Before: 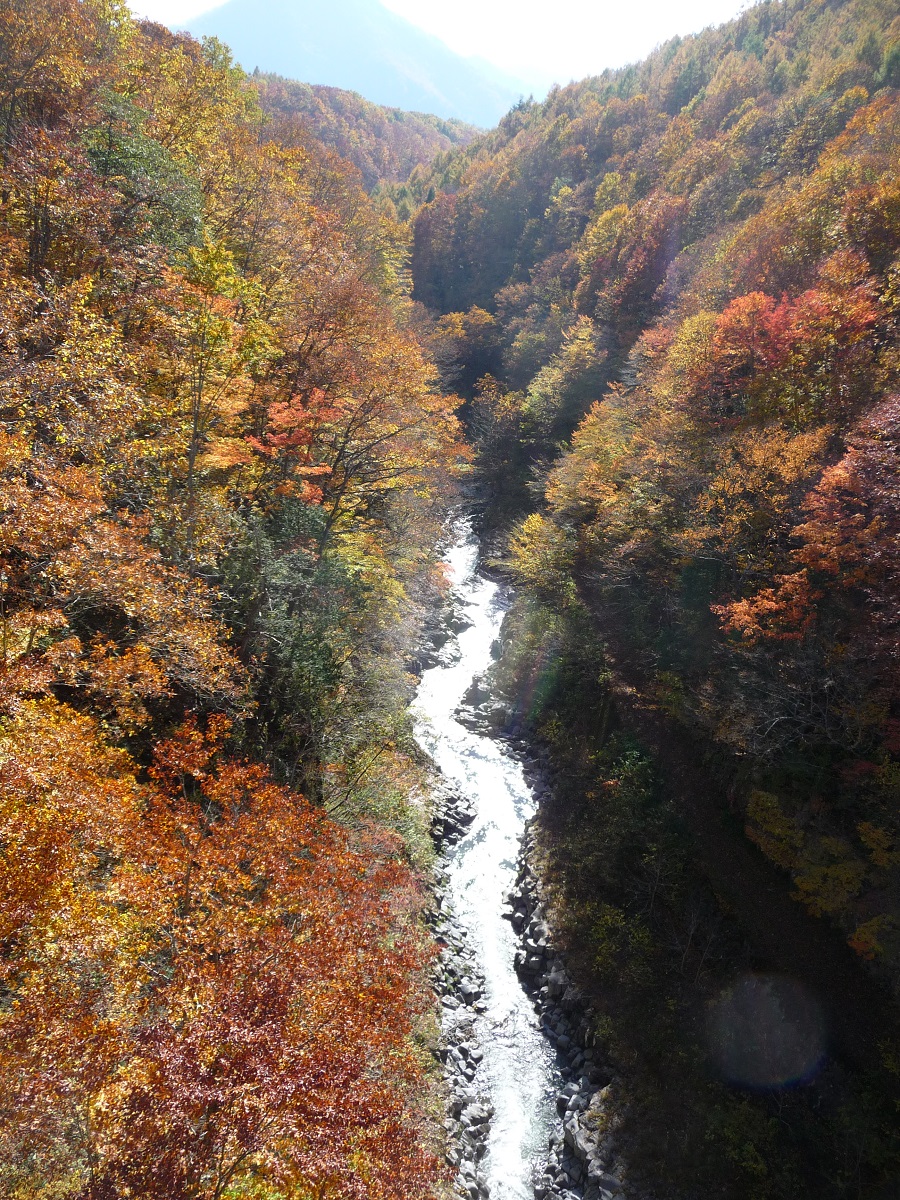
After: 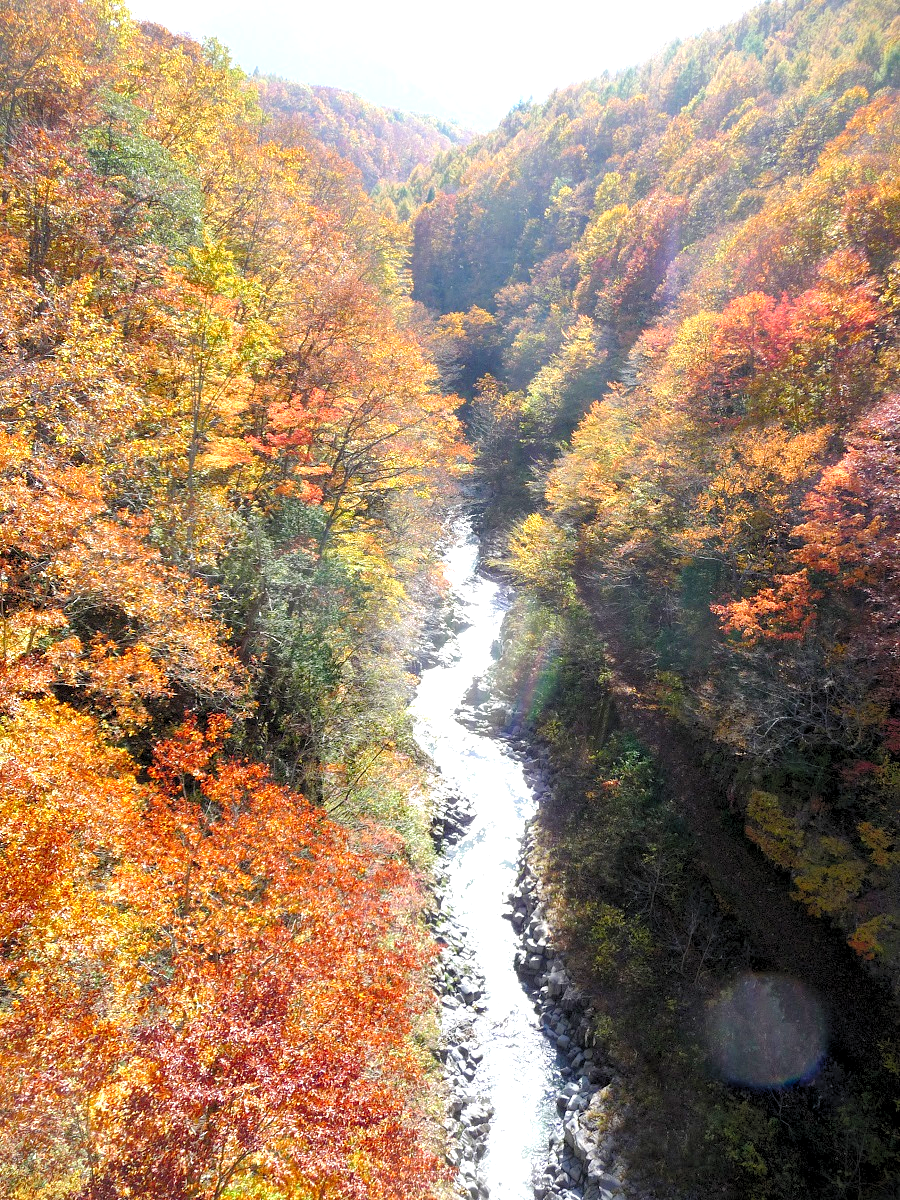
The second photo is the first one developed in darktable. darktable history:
local contrast: highlights 101%, shadows 98%, detail 120%, midtone range 0.2
levels: levels [0.036, 0.364, 0.827]
